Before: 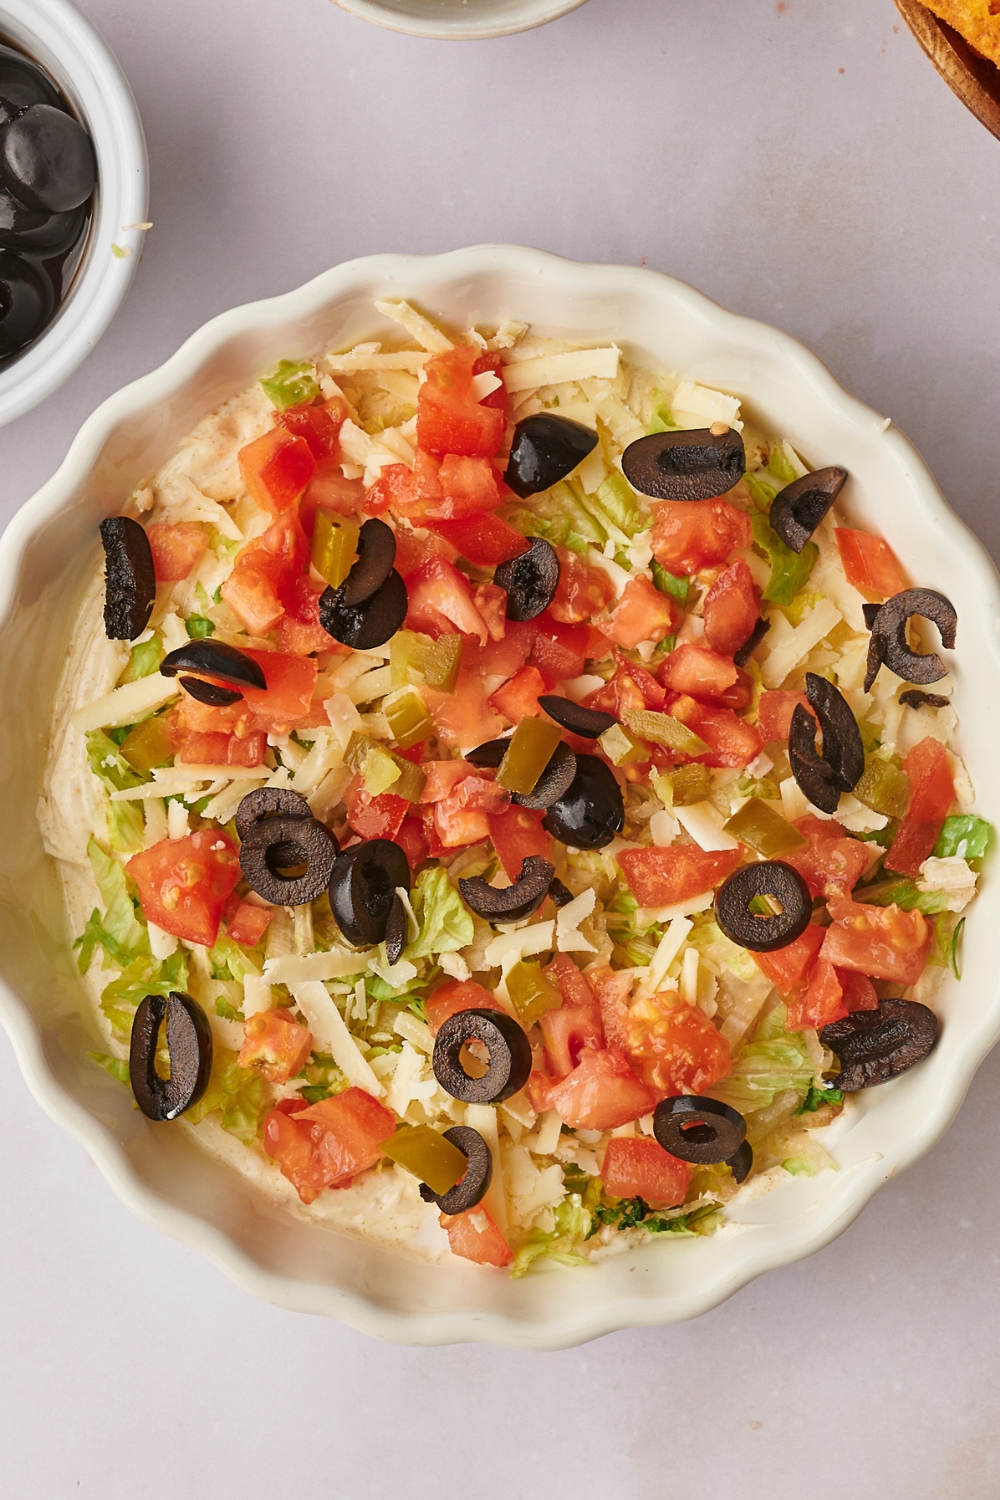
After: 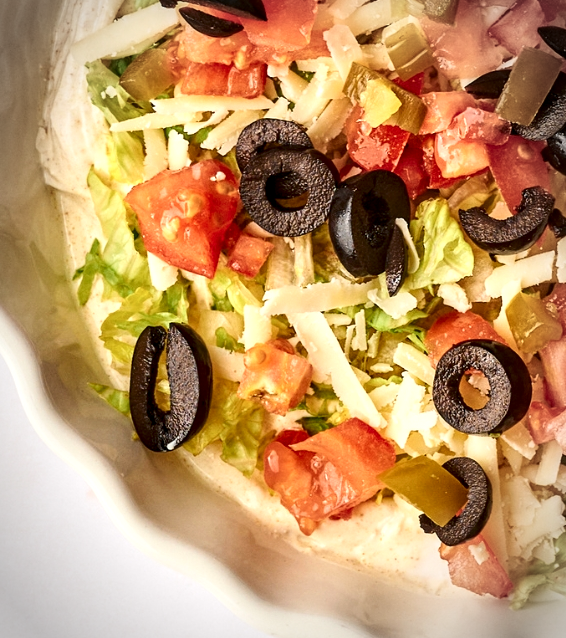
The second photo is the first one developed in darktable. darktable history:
exposure: exposure 0.372 EV, compensate exposure bias true, compensate highlight preservation false
local contrast: detail 144%
vignetting: automatic ratio true
contrast brightness saturation: contrast 0.216
levels: white 99.89%
crop: top 44.614%, right 43.315%, bottom 12.809%
